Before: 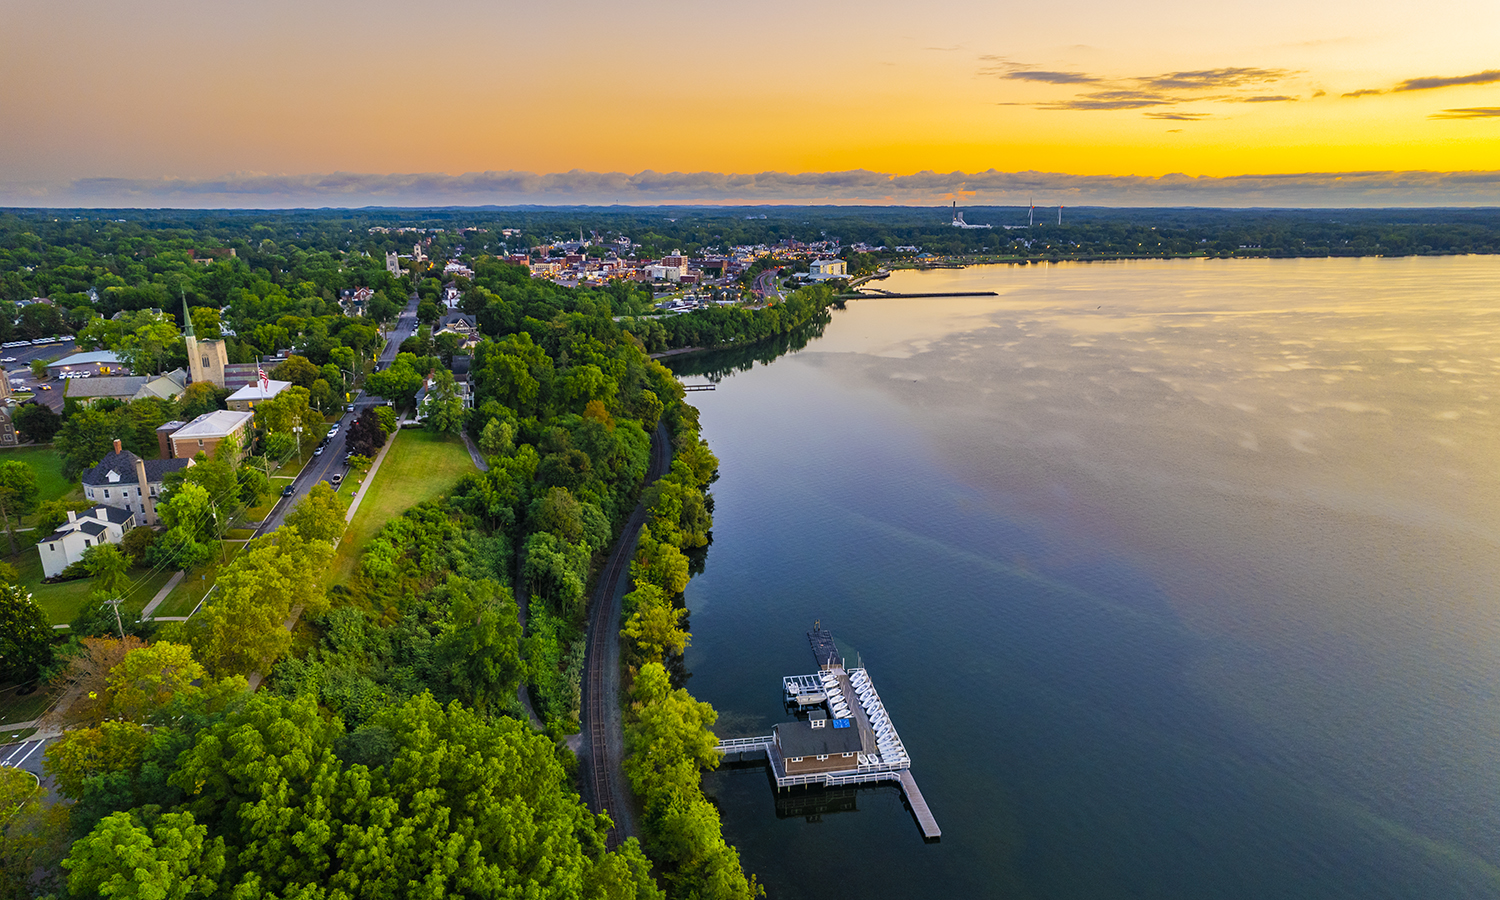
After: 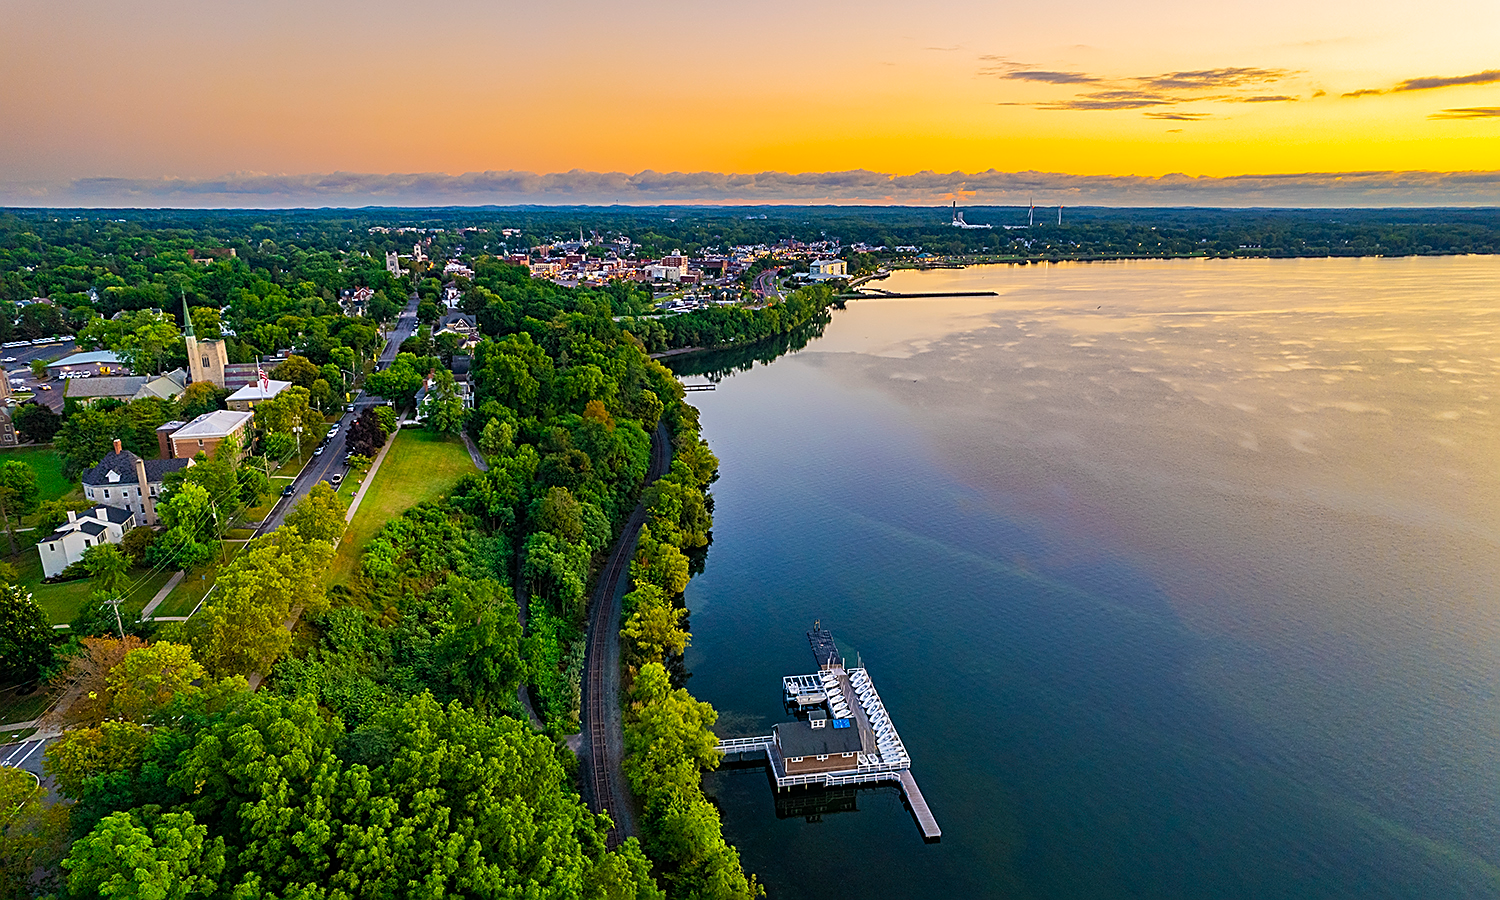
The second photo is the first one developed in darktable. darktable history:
sharpen: amount 0.739
